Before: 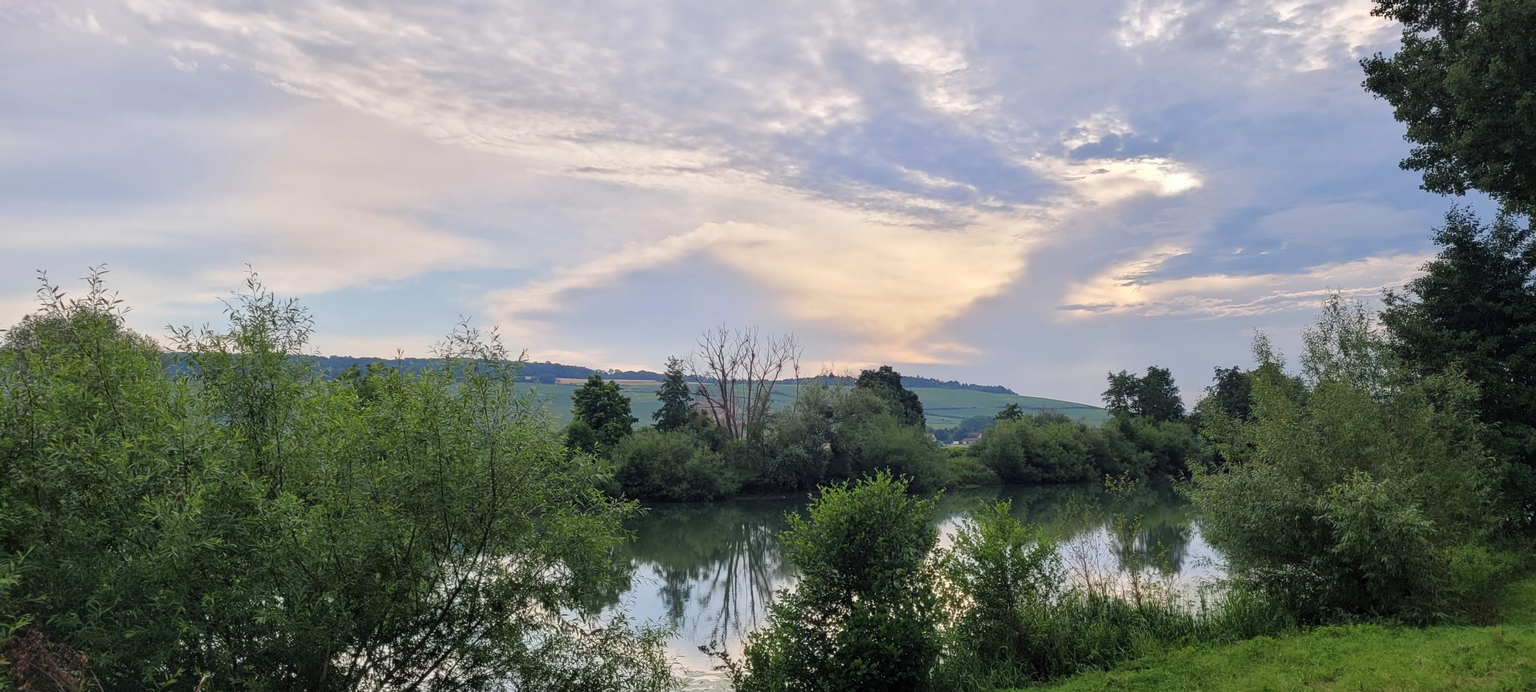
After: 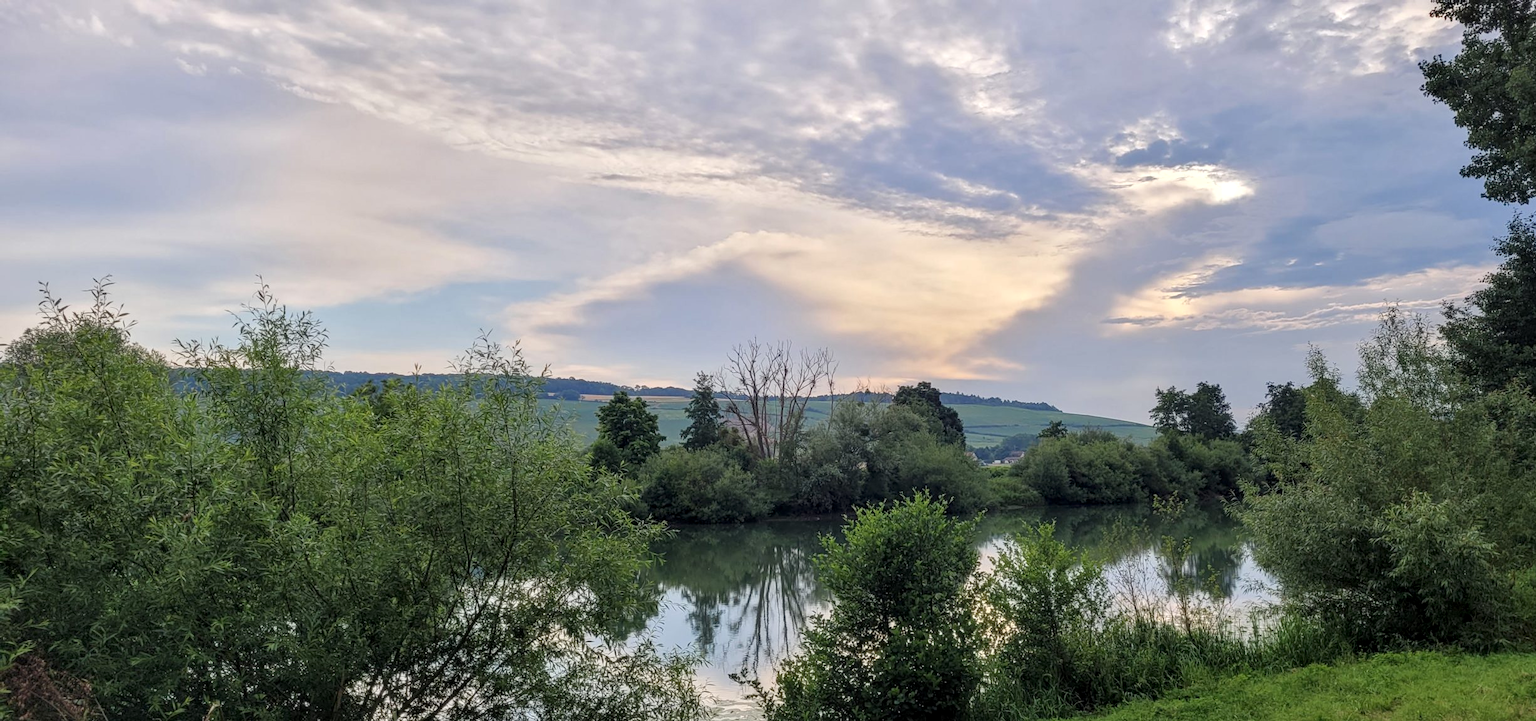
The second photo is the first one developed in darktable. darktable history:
crop: right 4.126%, bottom 0.031%
local contrast: on, module defaults
